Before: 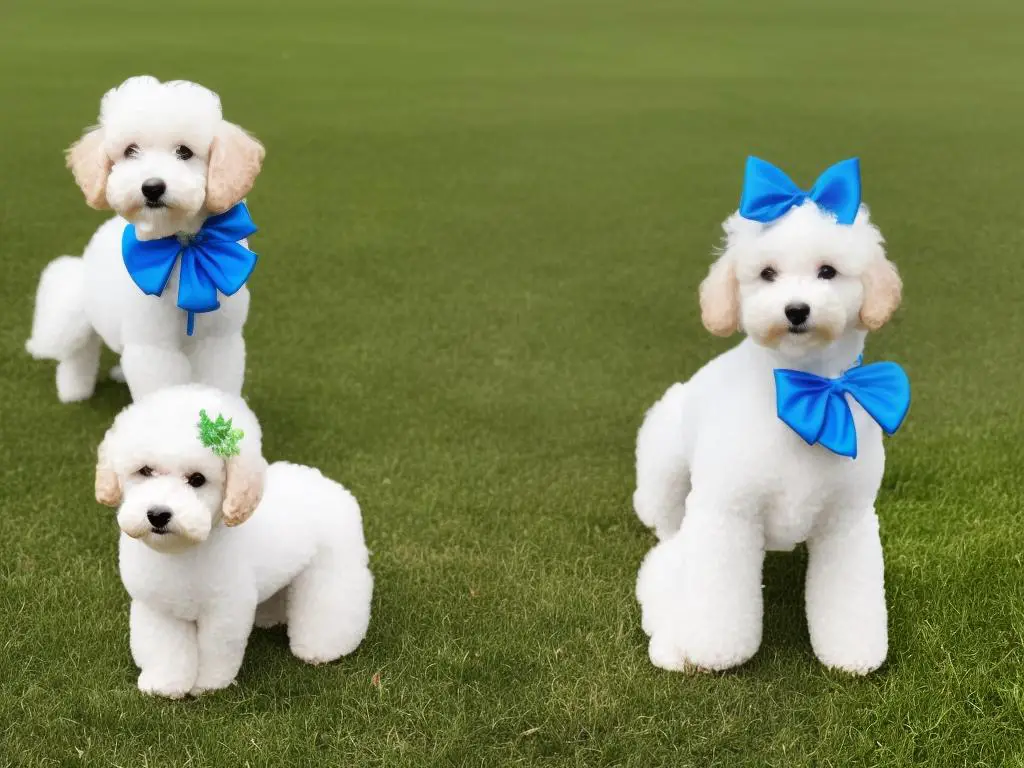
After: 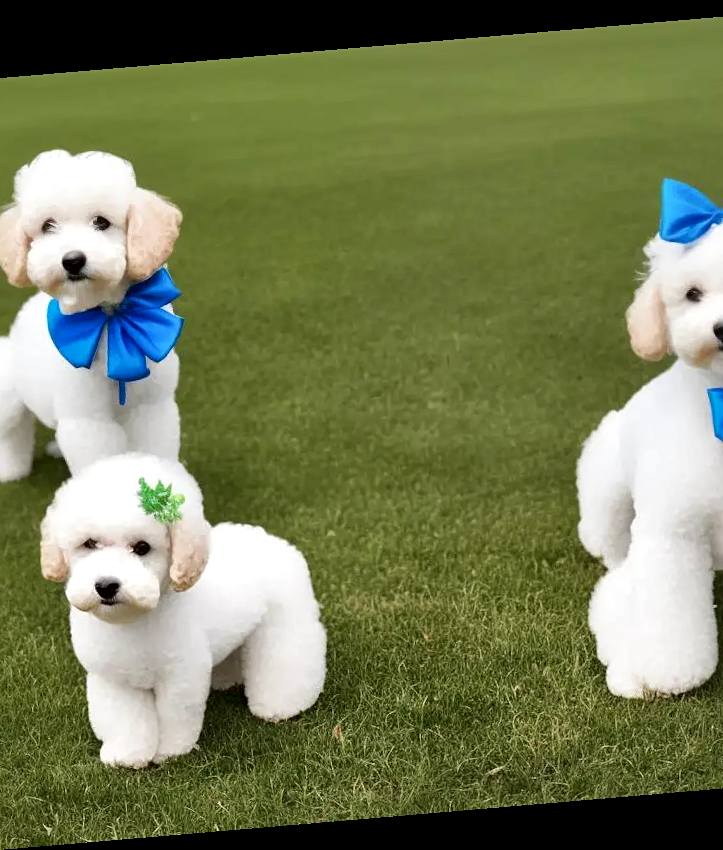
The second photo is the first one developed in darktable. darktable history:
sharpen: amount 0.2
local contrast: mode bilateral grid, contrast 20, coarseness 50, detail 161%, midtone range 0.2
crop and rotate: left 8.786%, right 24.548%
rotate and perspective: rotation -4.86°, automatic cropping off
